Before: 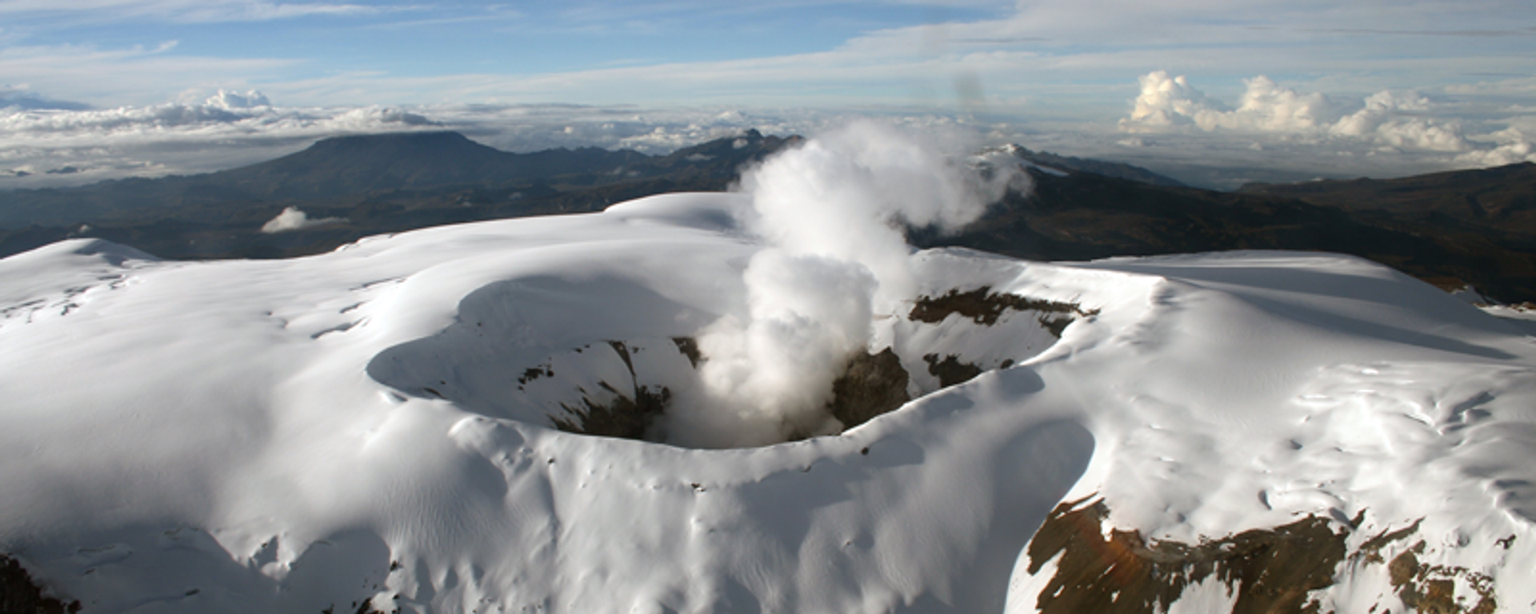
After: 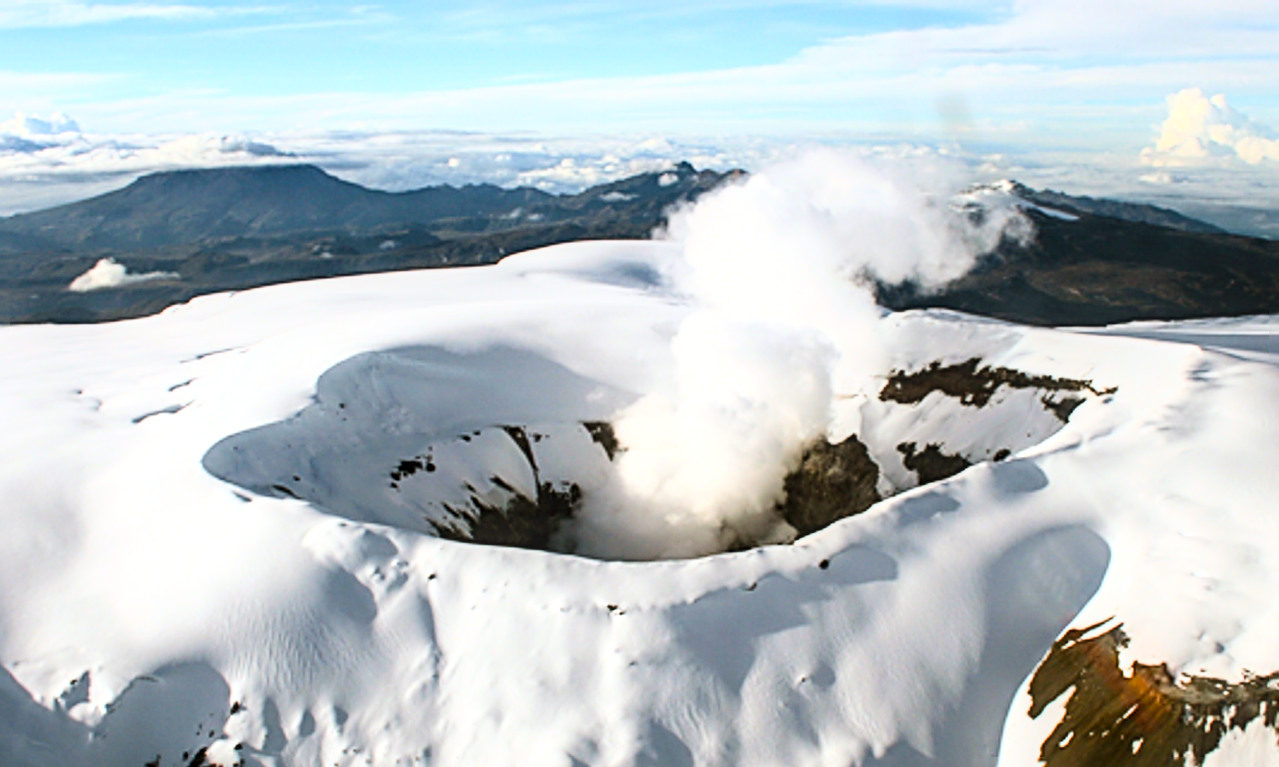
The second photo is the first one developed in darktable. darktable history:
base curve: curves: ch0 [(0, 0) (0.007, 0.004) (0.027, 0.03) (0.046, 0.07) (0.207, 0.54) (0.442, 0.872) (0.673, 0.972) (1, 1)]
crop and rotate: left 13.419%, right 19.935%
sharpen: radius 3.96
local contrast: on, module defaults
color balance rgb: shadows lift › chroma 0.741%, shadows lift › hue 113.35°, perceptual saturation grading › global saturation 20%, perceptual saturation grading › highlights -25.573%, perceptual saturation grading › shadows 24.998%, global vibrance 20%
